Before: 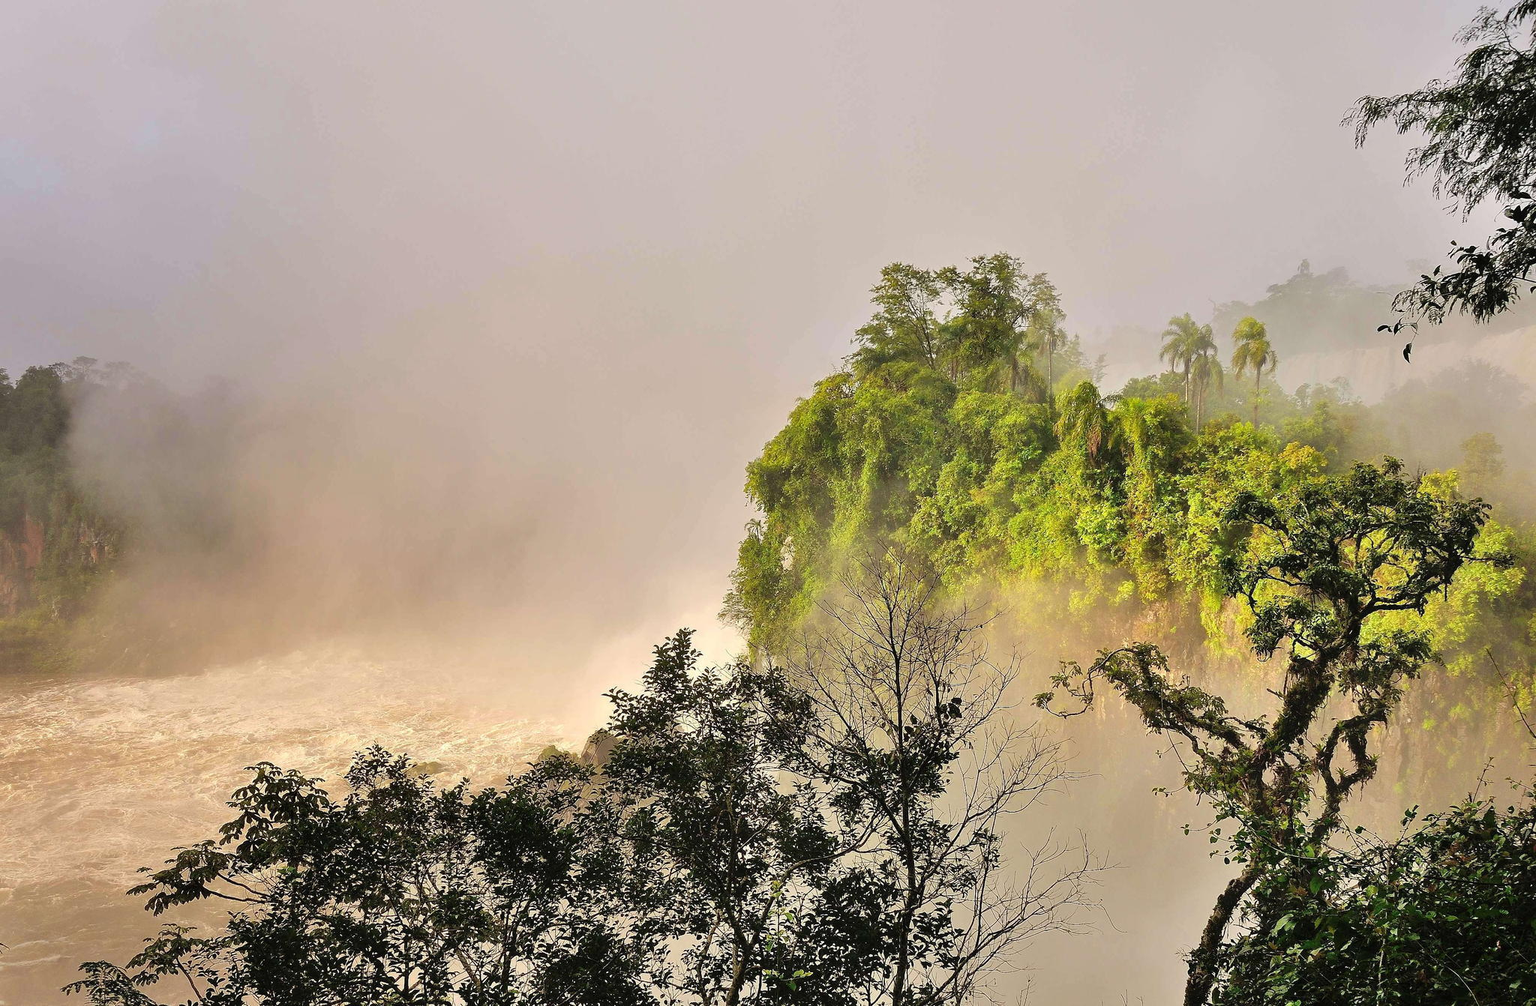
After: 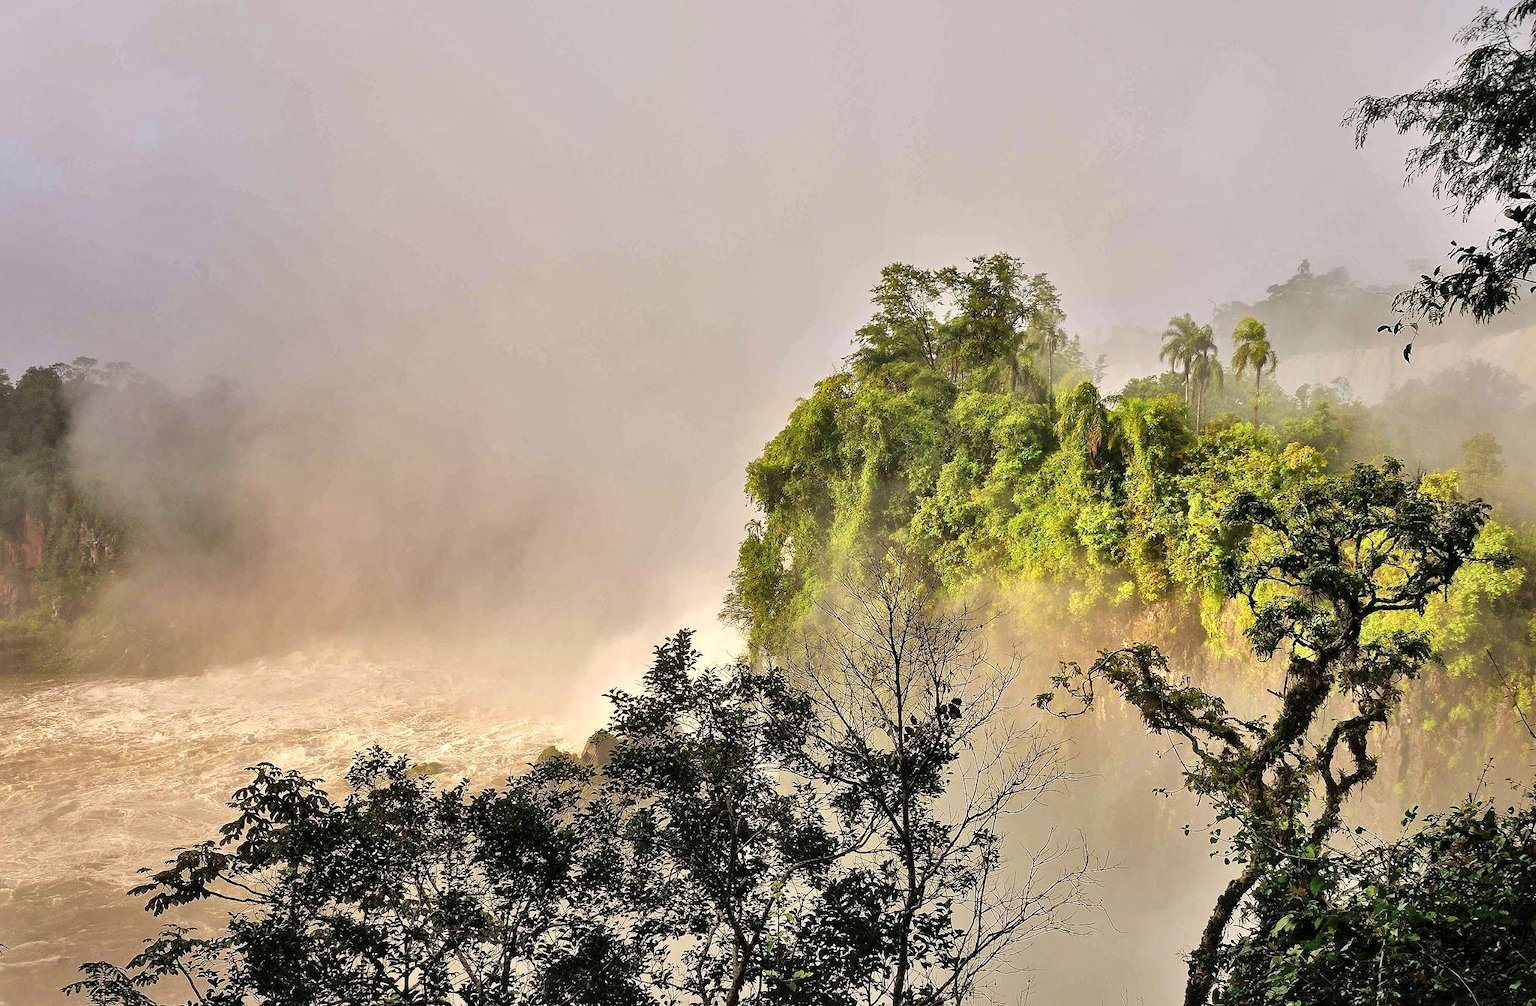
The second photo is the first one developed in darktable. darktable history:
local contrast: mode bilateral grid, contrast 50, coarseness 51, detail 150%, midtone range 0.2
